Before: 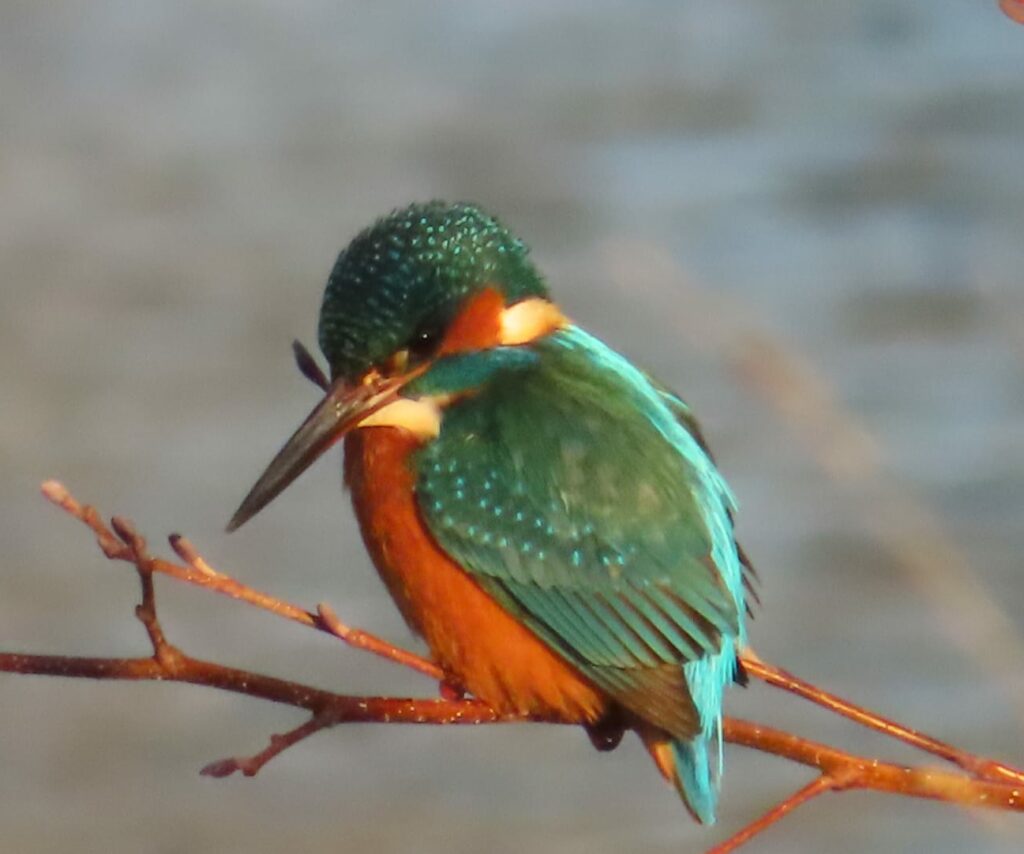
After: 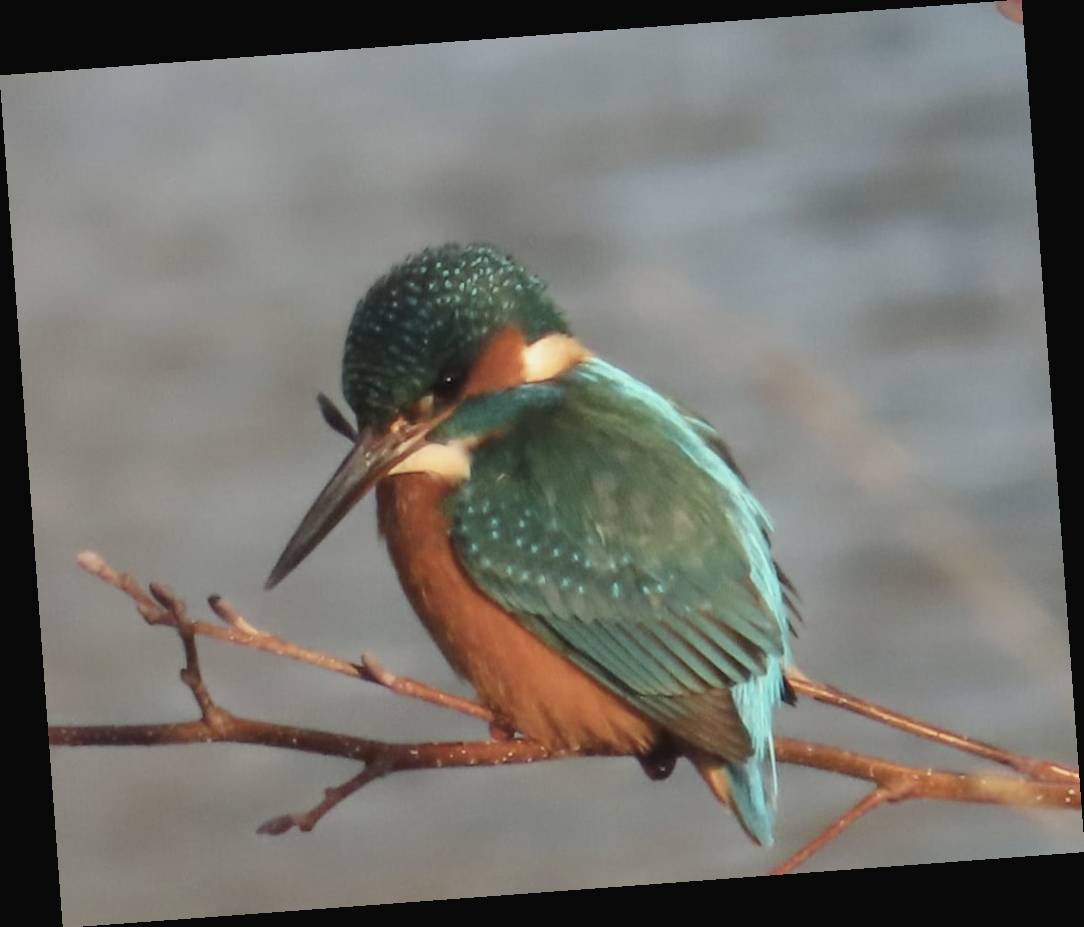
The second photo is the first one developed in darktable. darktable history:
contrast brightness saturation: contrast -0.05, saturation -0.41
rotate and perspective: rotation -4.25°, automatic cropping off
